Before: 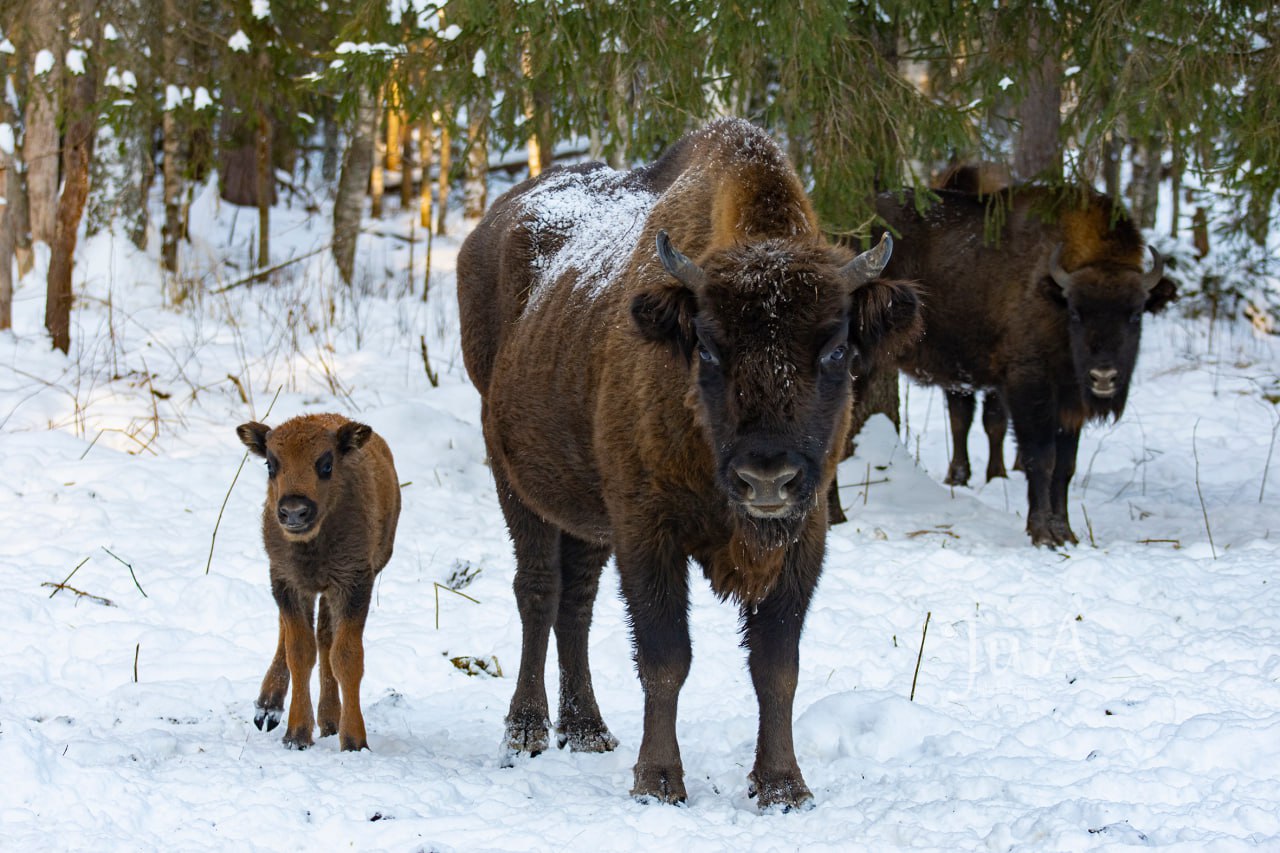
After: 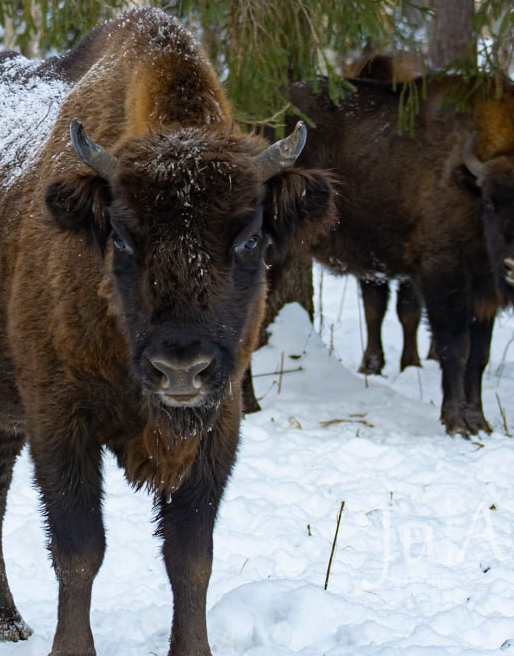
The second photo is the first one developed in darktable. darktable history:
crop: left 45.825%, top 13.078%, right 13.992%, bottom 9.969%
